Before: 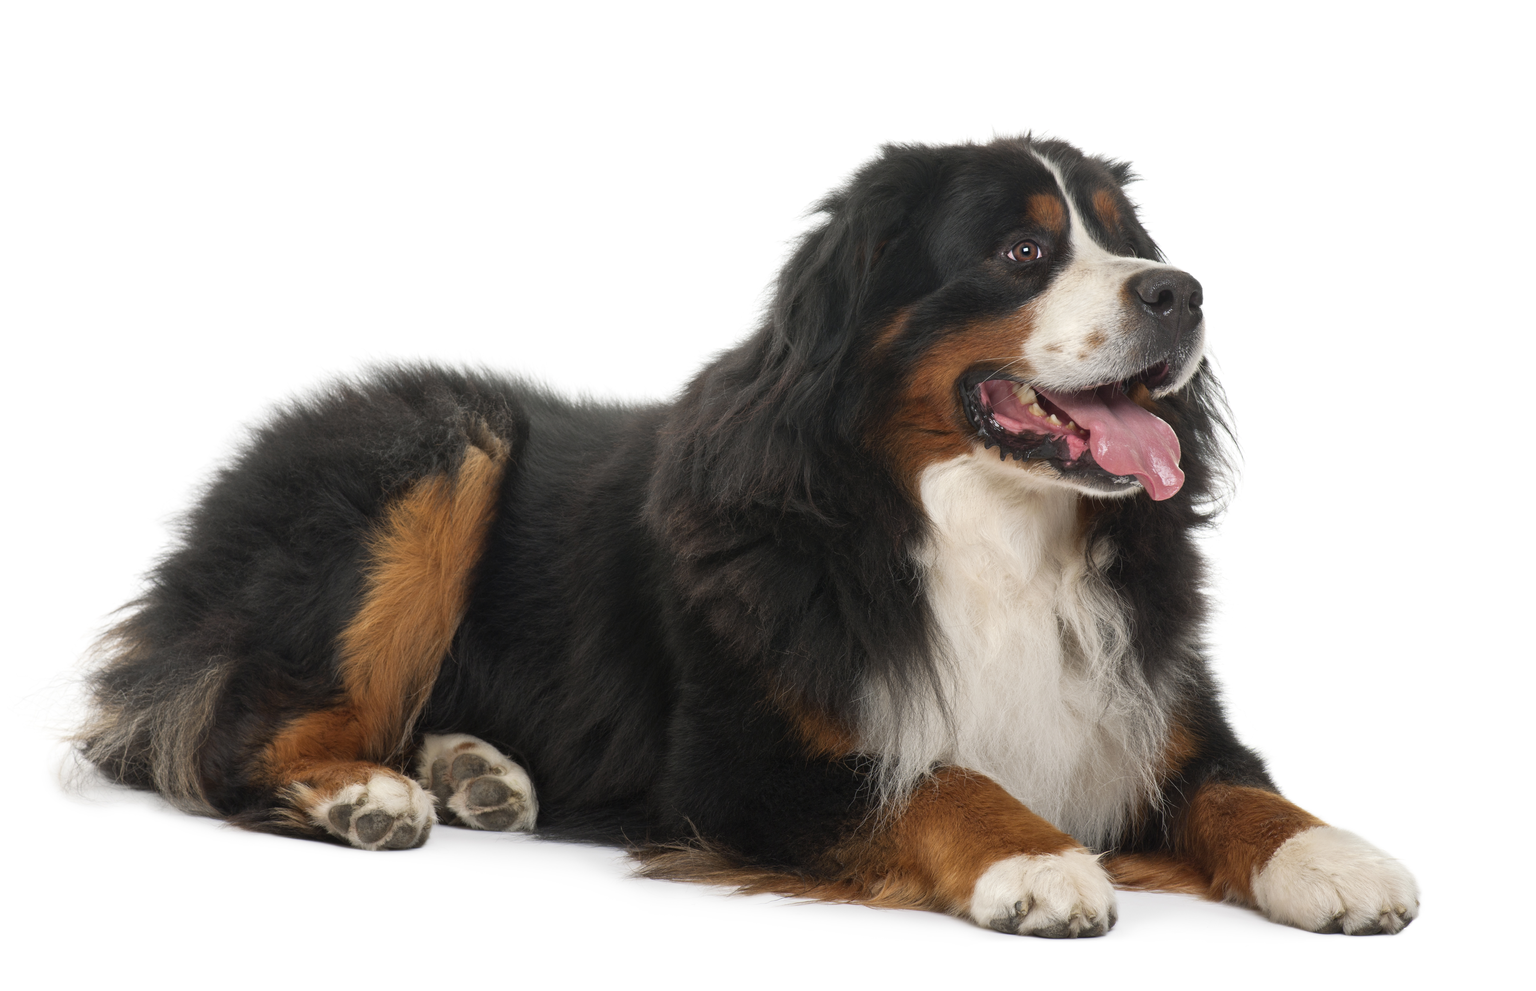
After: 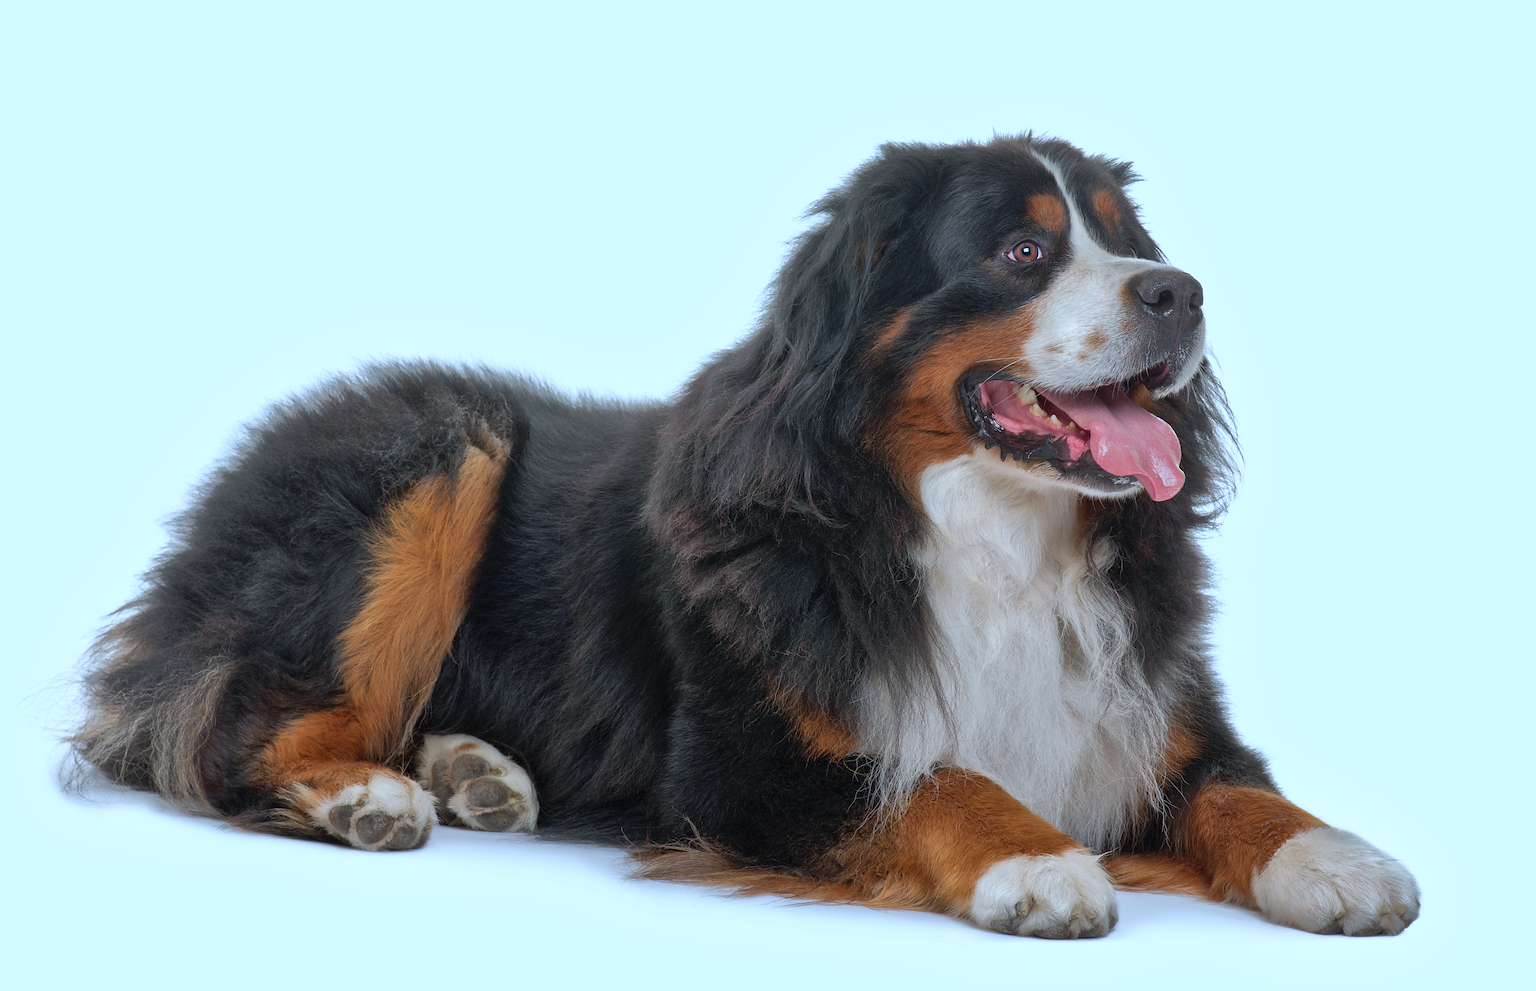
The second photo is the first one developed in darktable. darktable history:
shadows and highlights: highlights -60
white balance: red 0.931, blue 1.11
sharpen: on, module defaults
